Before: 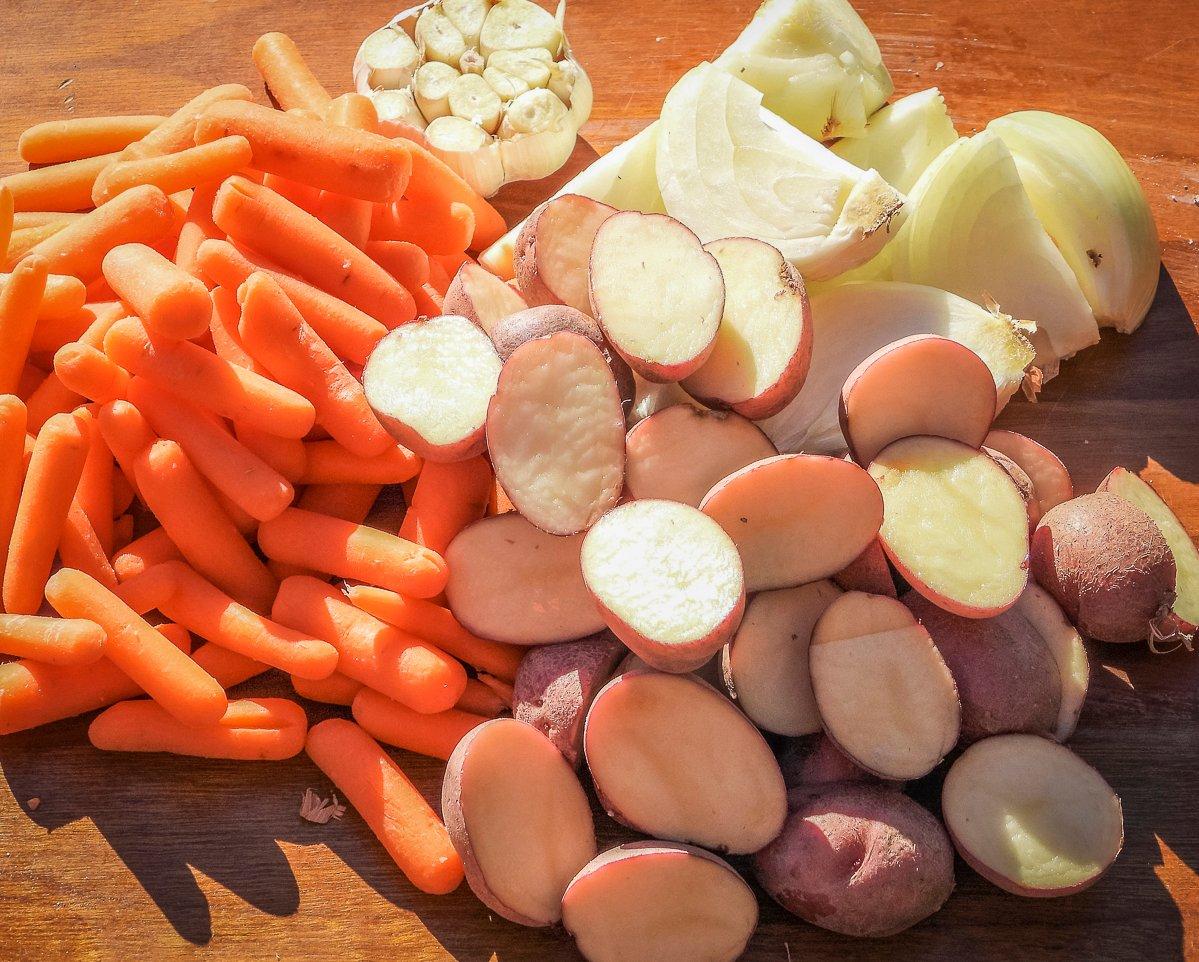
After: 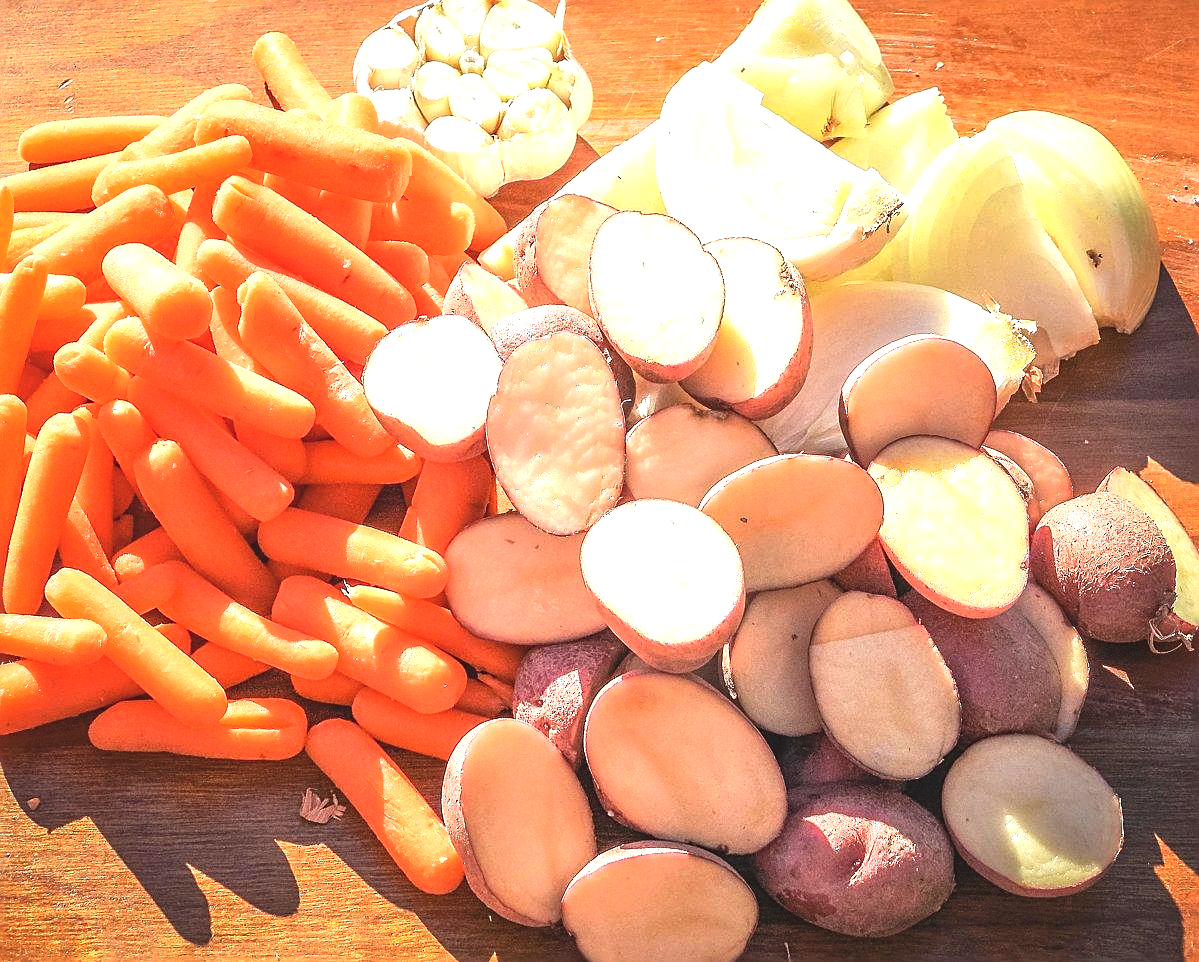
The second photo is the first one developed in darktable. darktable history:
sharpen: on, module defaults
exposure: black level correction -0.005, exposure 1 EV, compensate highlight preservation false
